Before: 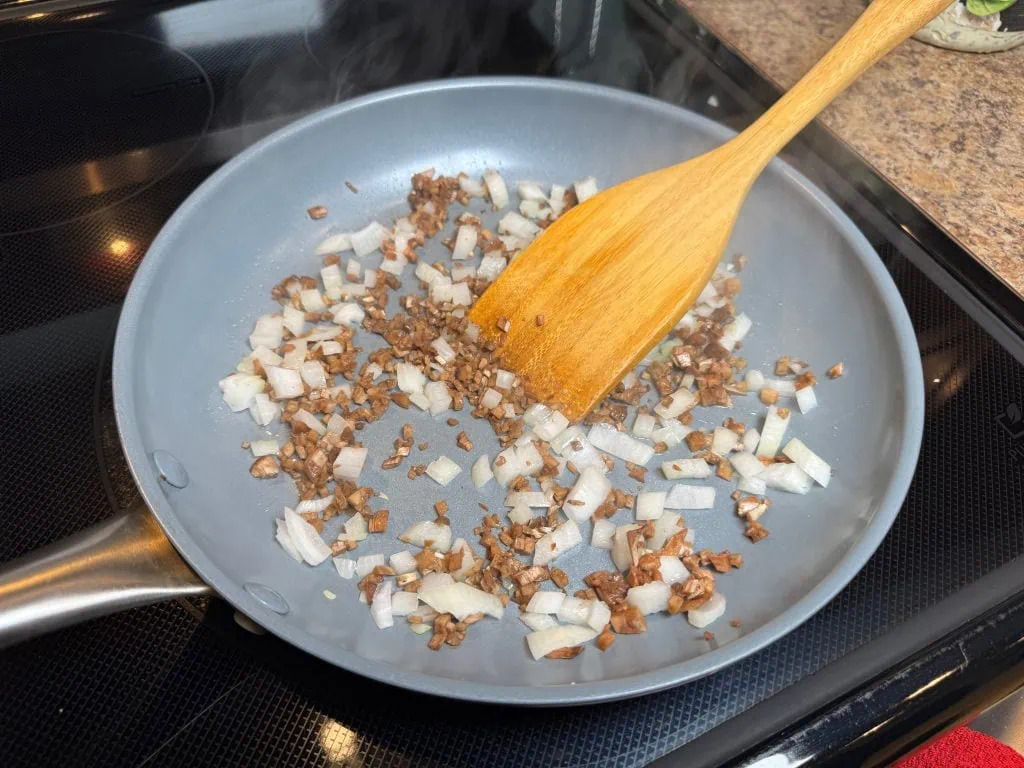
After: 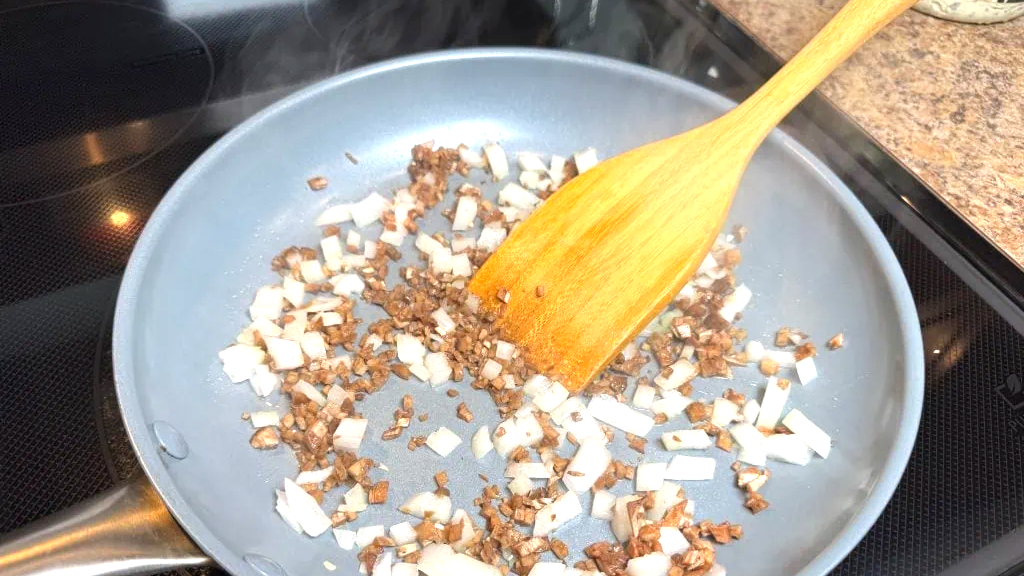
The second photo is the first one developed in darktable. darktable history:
crop: top 3.857%, bottom 21.132%
exposure: black level correction 0, exposure 0.7 EV, compensate exposure bias true, compensate highlight preservation false
